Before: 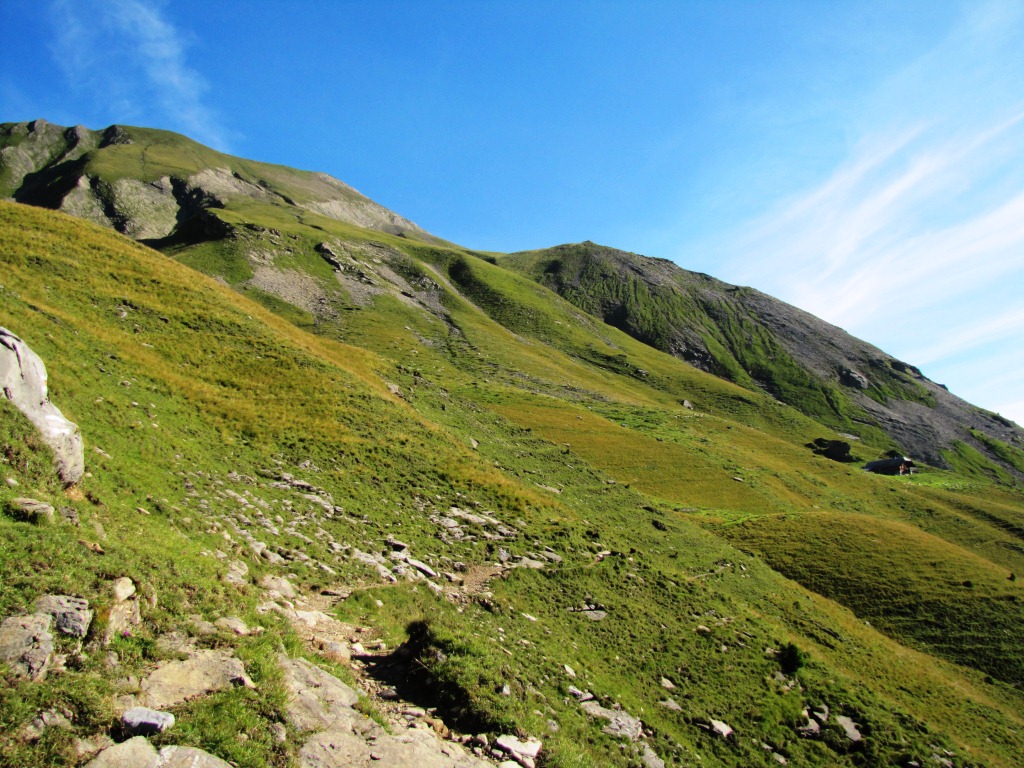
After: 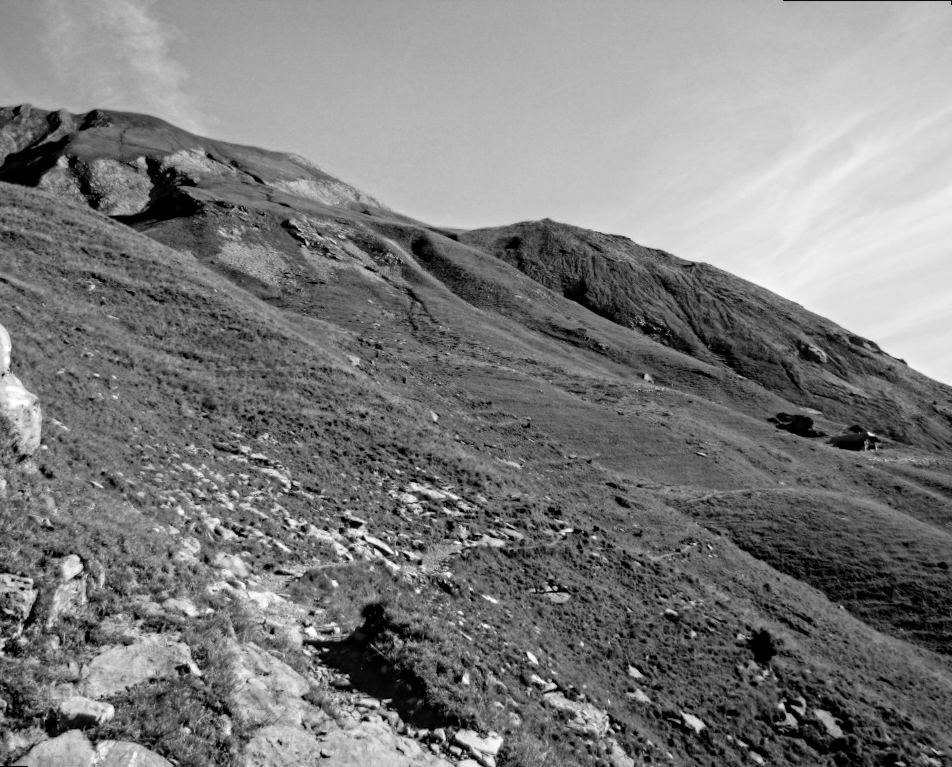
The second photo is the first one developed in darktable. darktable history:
local contrast: on, module defaults
rotate and perspective: rotation 0.215°, lens shift (vertical) -0.139, crop left 0.069, crop right 0.939, crop top 0.002, crop bottom 0.996
contrast equalizer: y [[0.5, 0.5, 0.501, 0.63, 0.504, 0.5], [0.5 ×6], [0.5 ×6], [0 ×6], [0 ×6]]
color calibration: output gray [0.31, 0.36, 0.33, 0], gray › normalize channels true, illuminant same as pipeline (D50), adaptation XYZ, x 0.346, y 0.359, gamut compression 0
